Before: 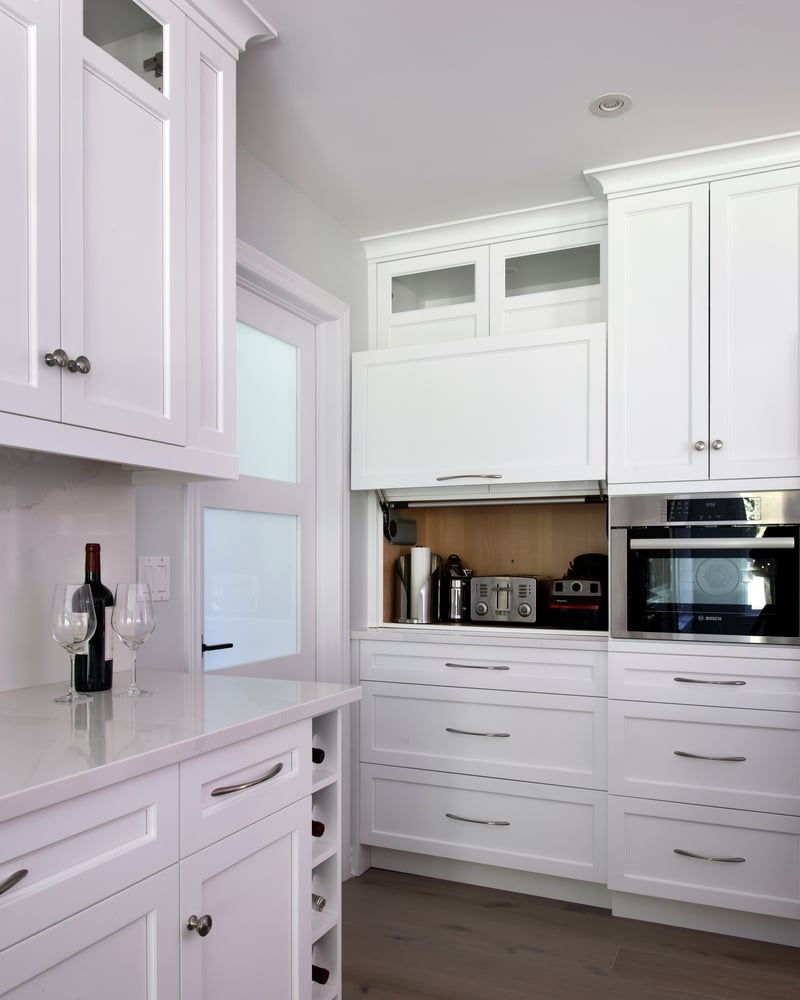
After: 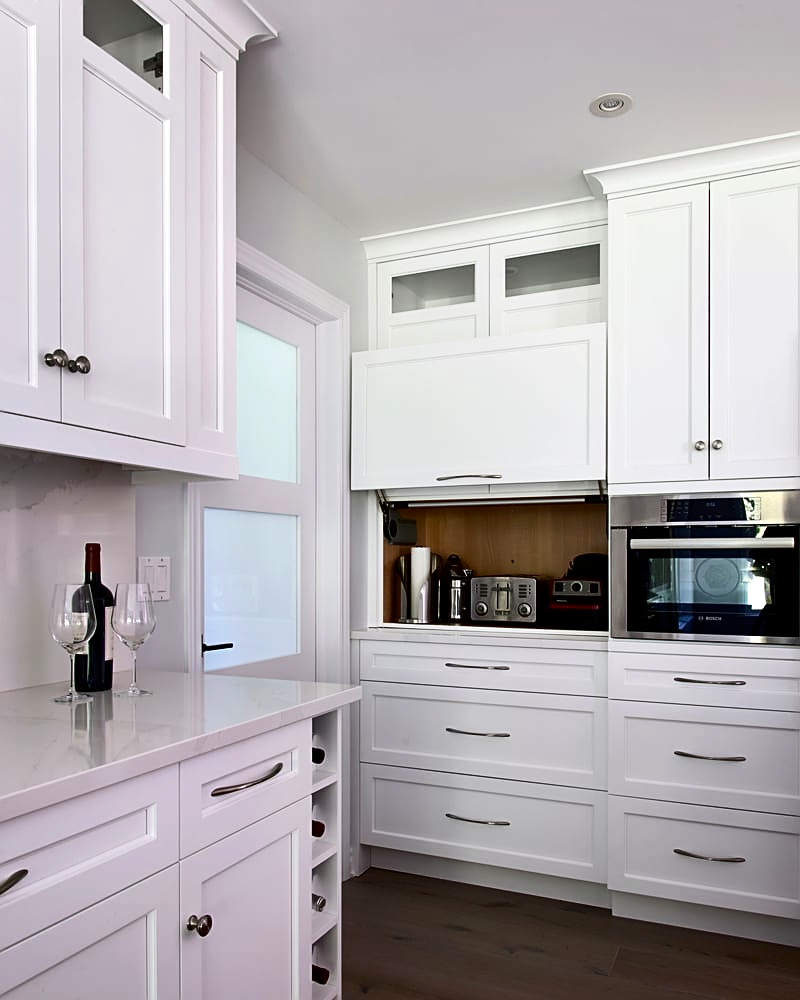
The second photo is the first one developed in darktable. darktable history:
sharpen: on, module defaults
contrast brightness saturation: contrast 0.21, brightness -0.102, saturation 0.213
